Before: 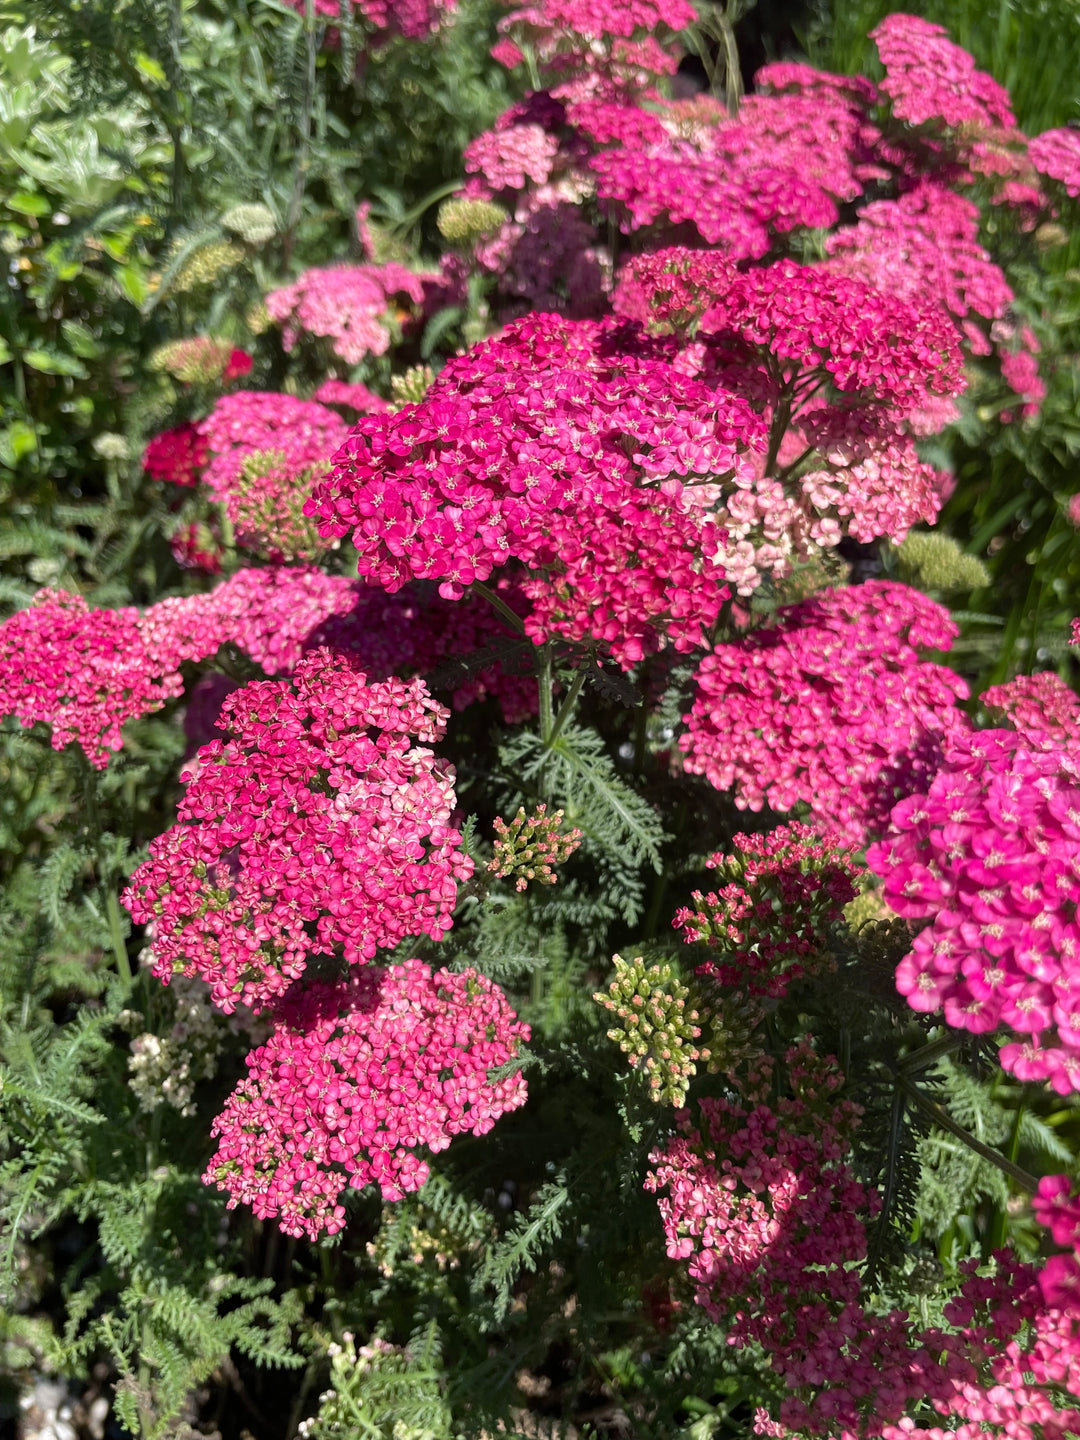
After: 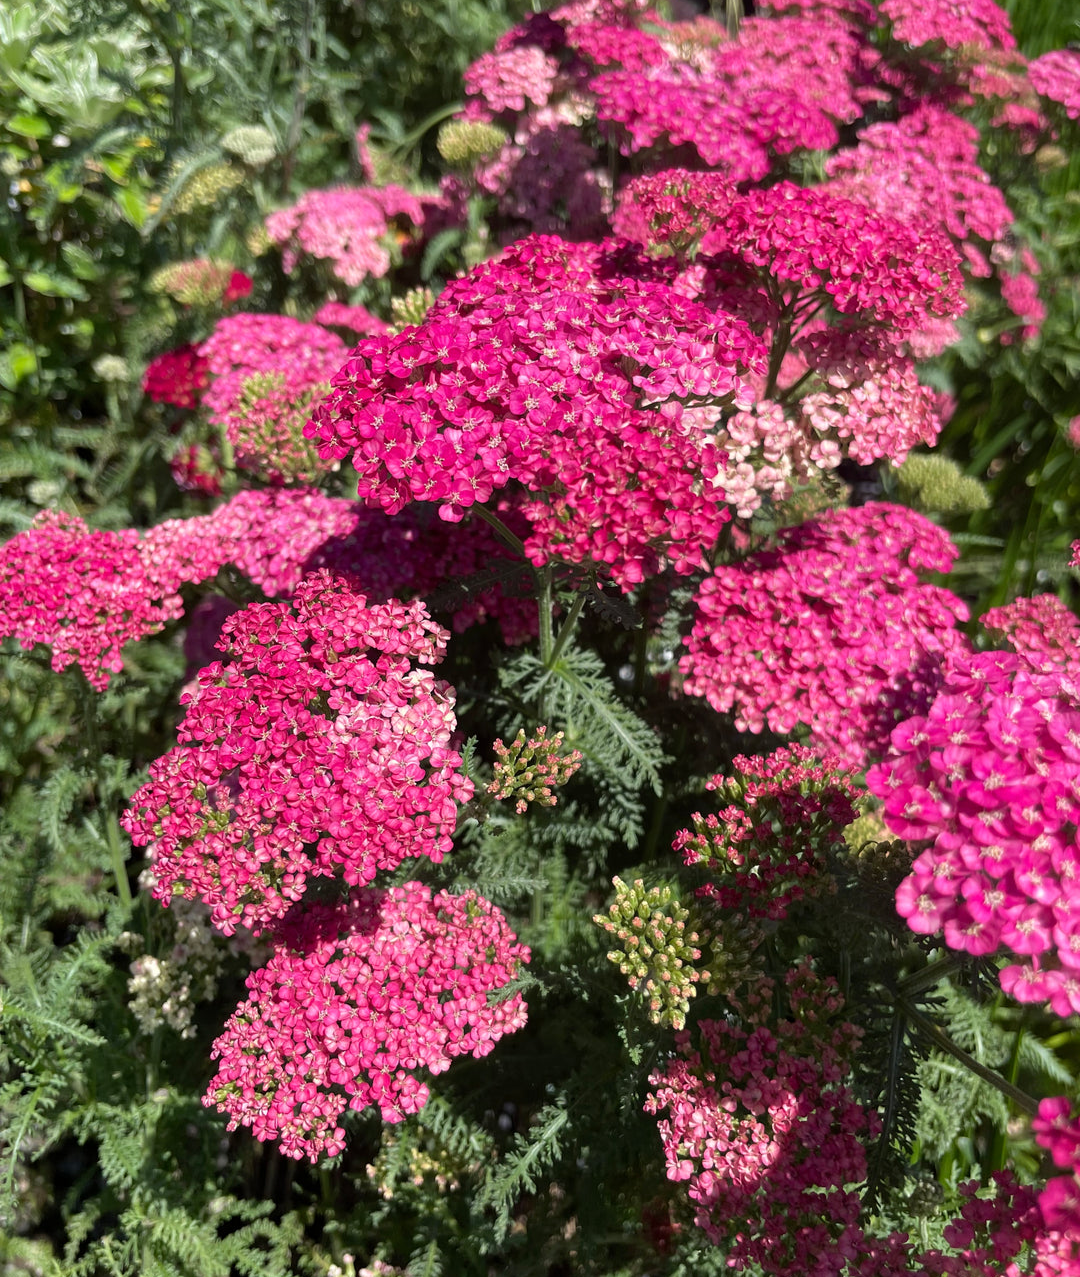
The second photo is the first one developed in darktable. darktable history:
crop and rotate: top 5.437%, bottom 5.827%
